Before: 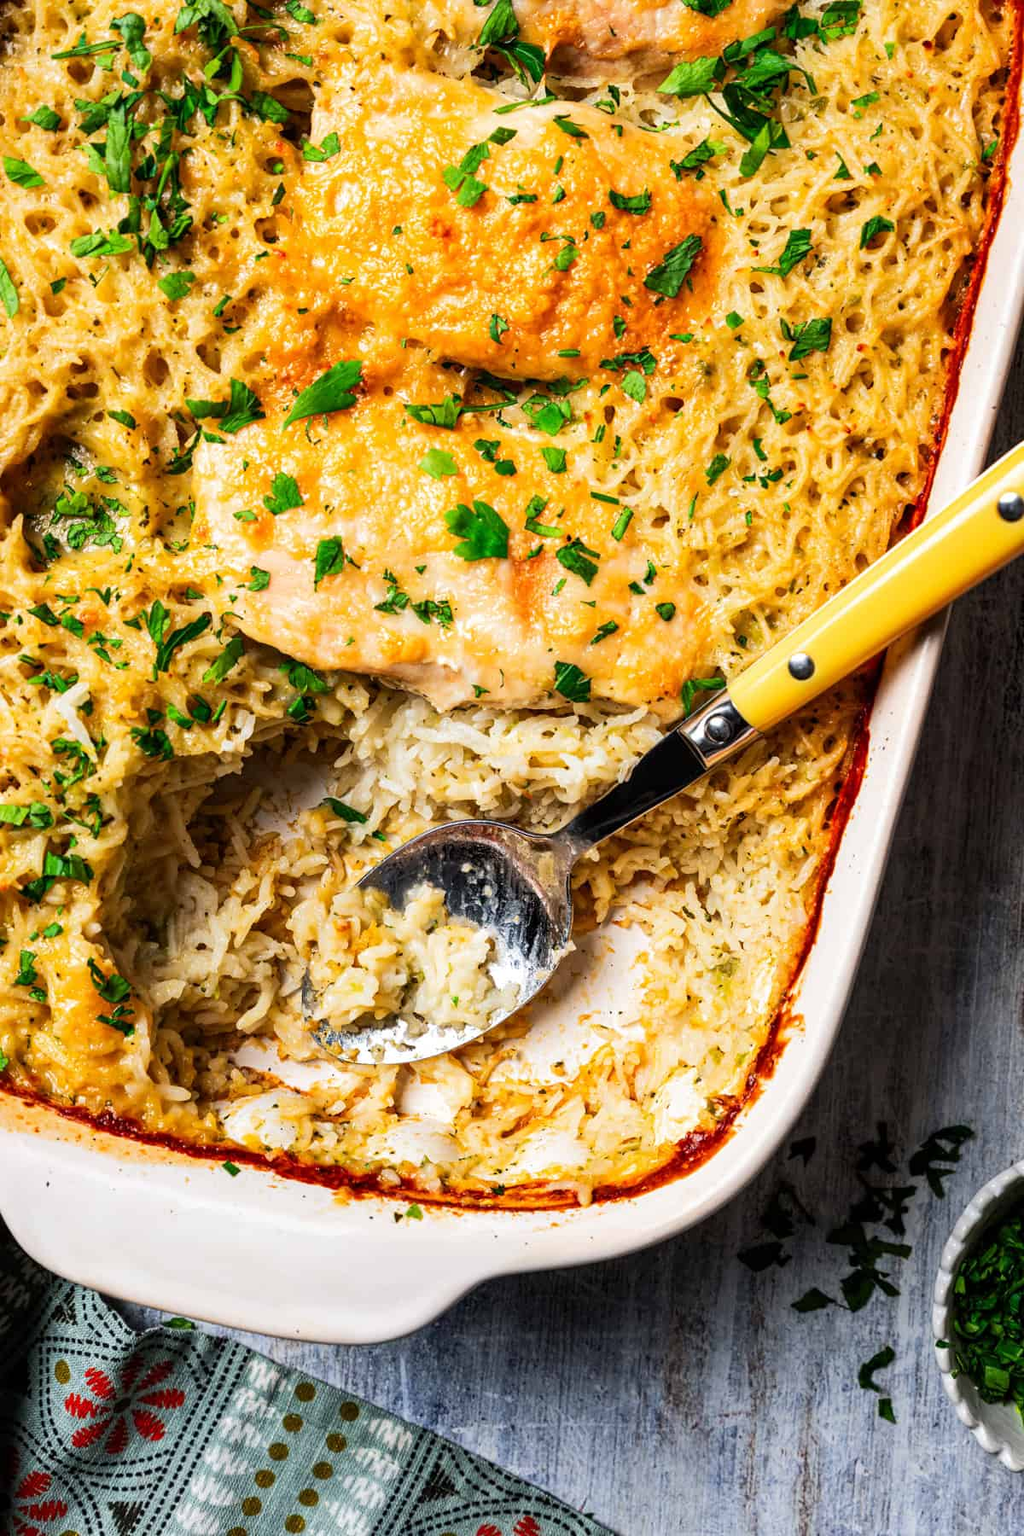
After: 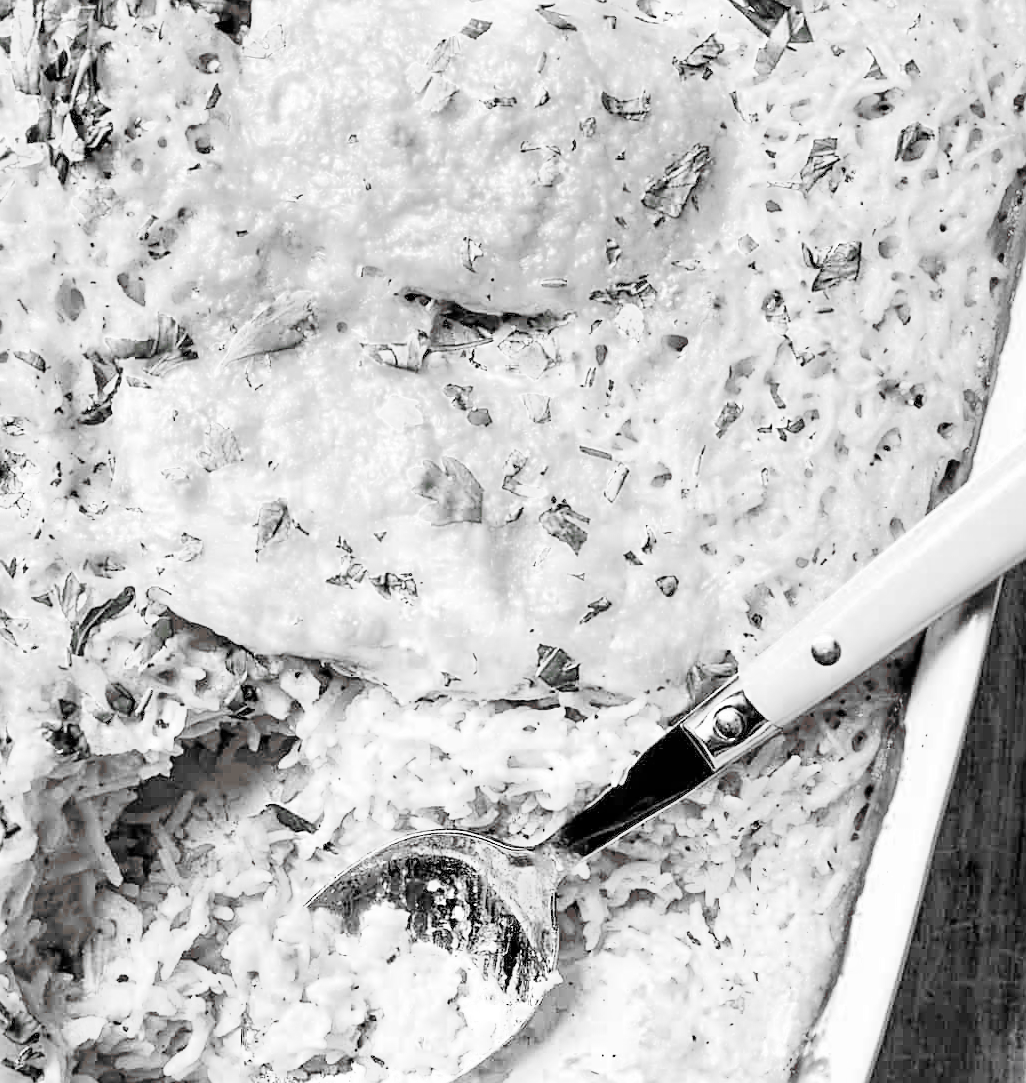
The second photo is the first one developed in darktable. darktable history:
sharpen: on, module defaults
exposure: black level correction 0, exposure 2.111 EV, compensate exposure bias true, compensate highlight preservation false
crop and rotate: left 9.422%, top 7.312%, right 5.004%, bottom 32.476%
filmic rgb: black relative exposure -5.03 EV, white relative exposure 3.52 EV, hardness 3.18, contrast 1.196, highlights saturation mix -48.7%, add noise in highlights 0.001, preserve chrominance max RGB, color science v3 (2019), use custom middle-gray values true, contrast in highlights soft
